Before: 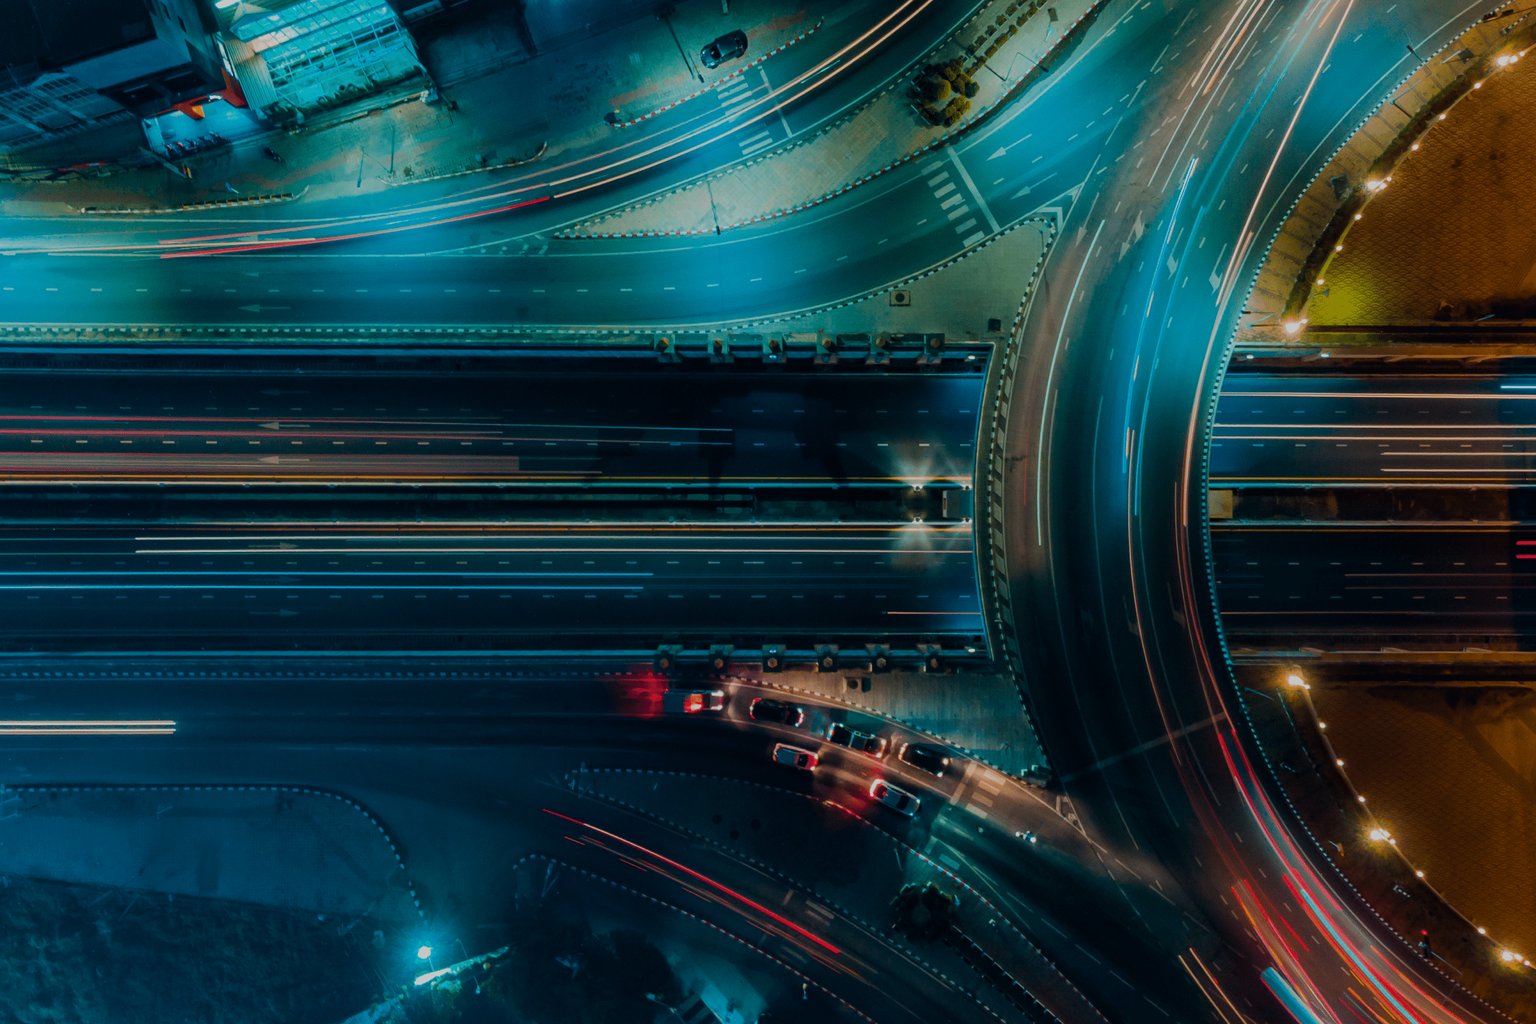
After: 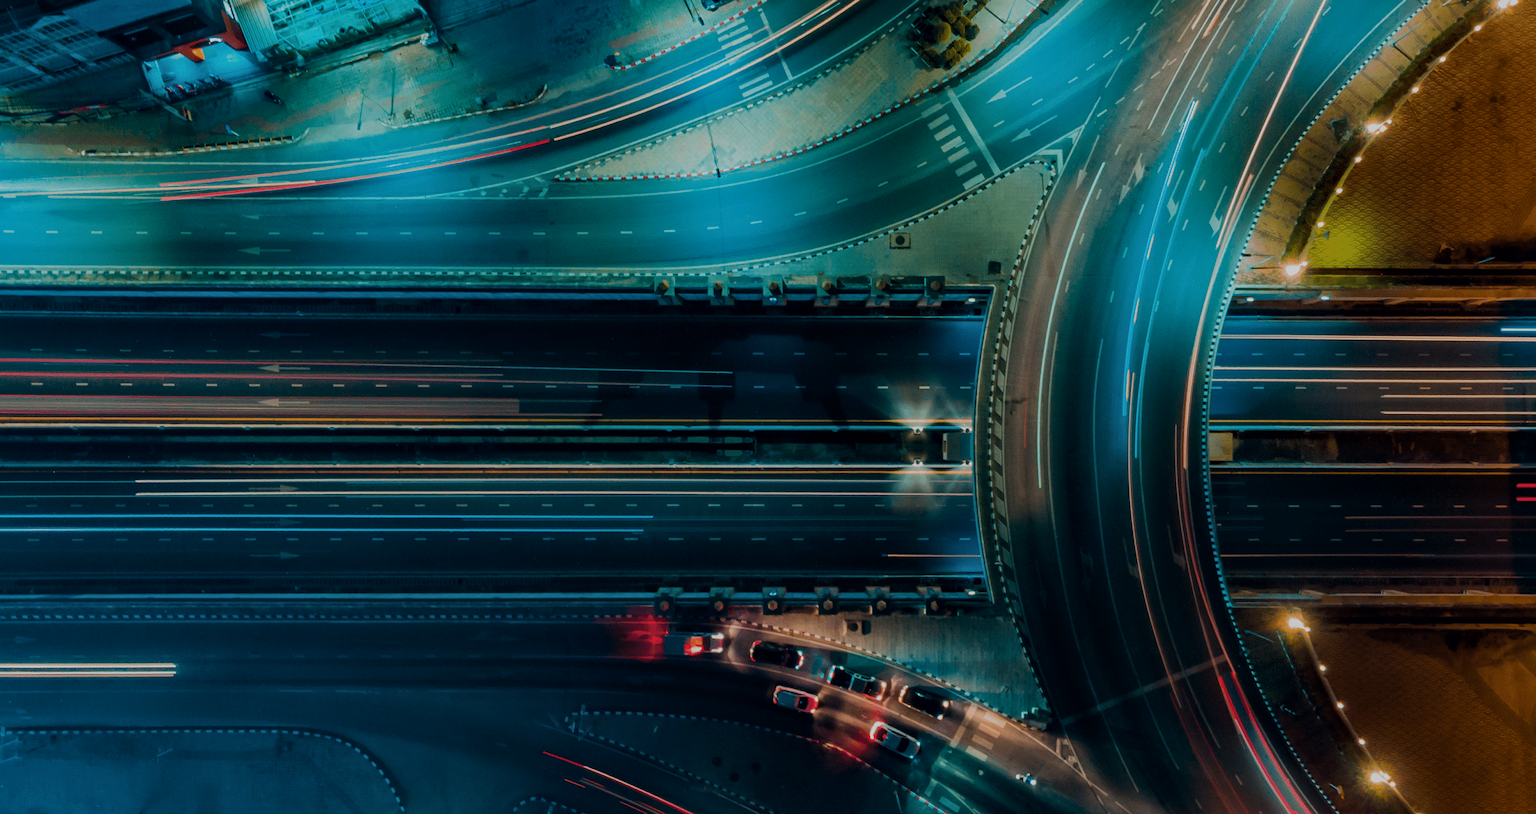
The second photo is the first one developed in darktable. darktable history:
local contrast: mode bilateral grid, contrast 20, coarseness 50, detail 119%, midtone range 0.2
crop and rotate: top 5.651%, bottom 14.779%
